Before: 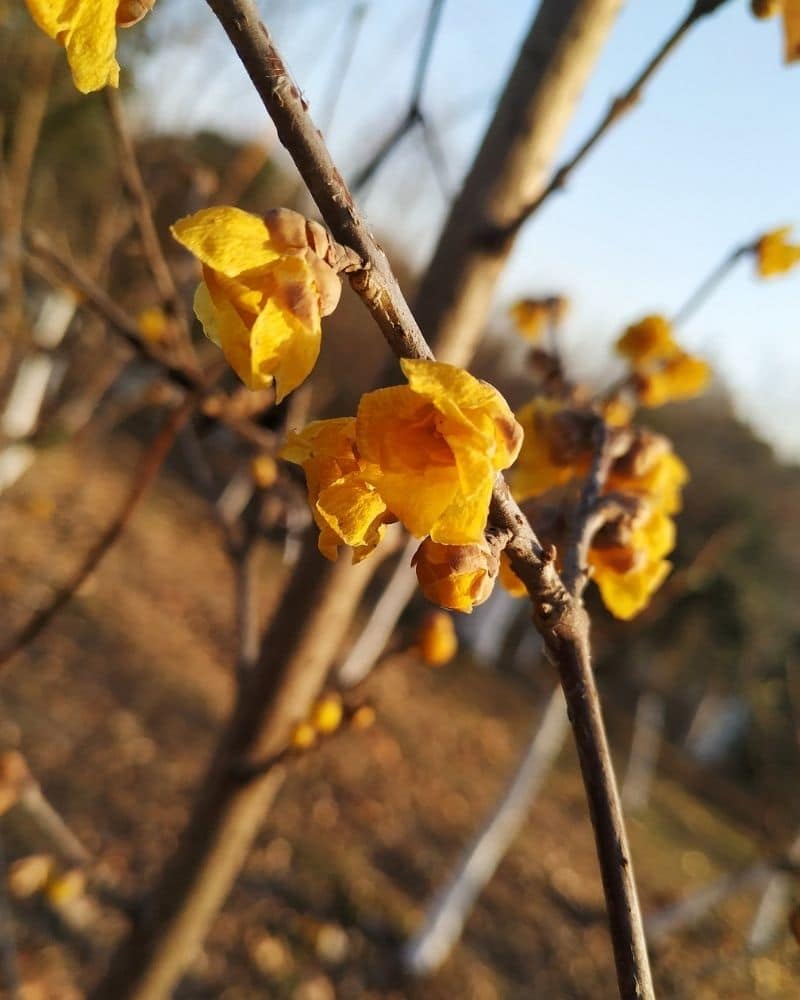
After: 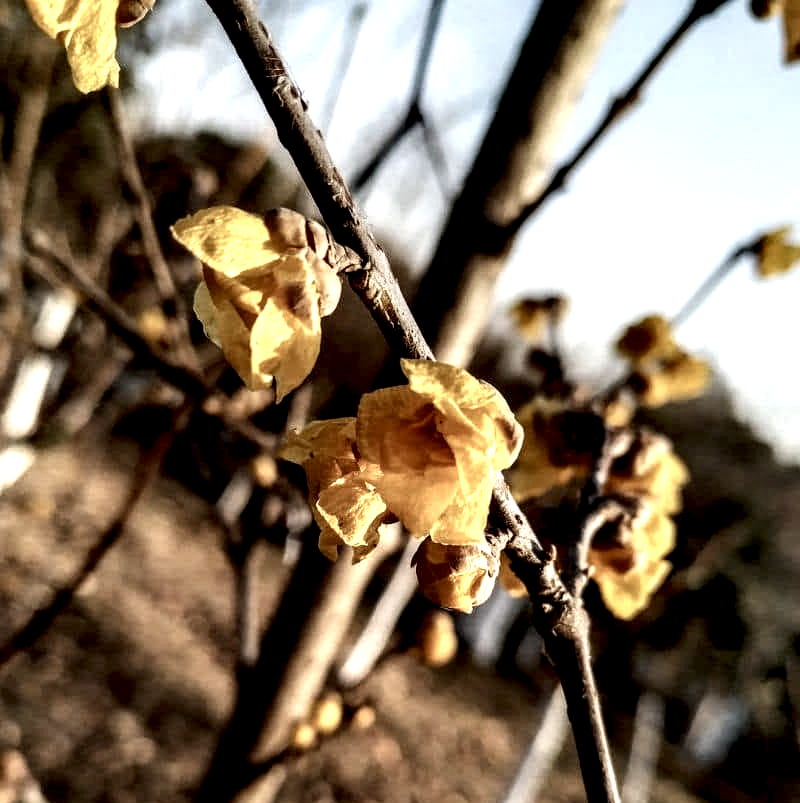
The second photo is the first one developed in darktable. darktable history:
crop: bottom 19.644%
contrast brightness saturation: contrast 0.1, saturation -0.36
exposure: black level correction 0.009, exposure 0.119 EV, compensate highlight preservation false
local contrast: shadows 185%, detail 225%
white balance: emerald 1
